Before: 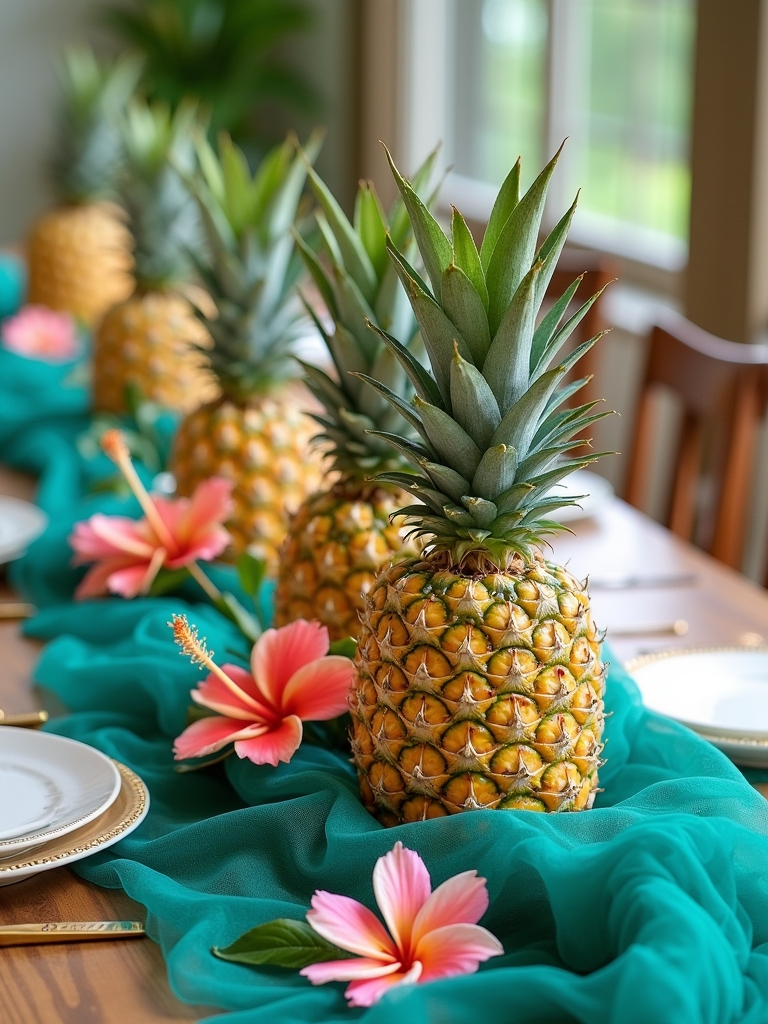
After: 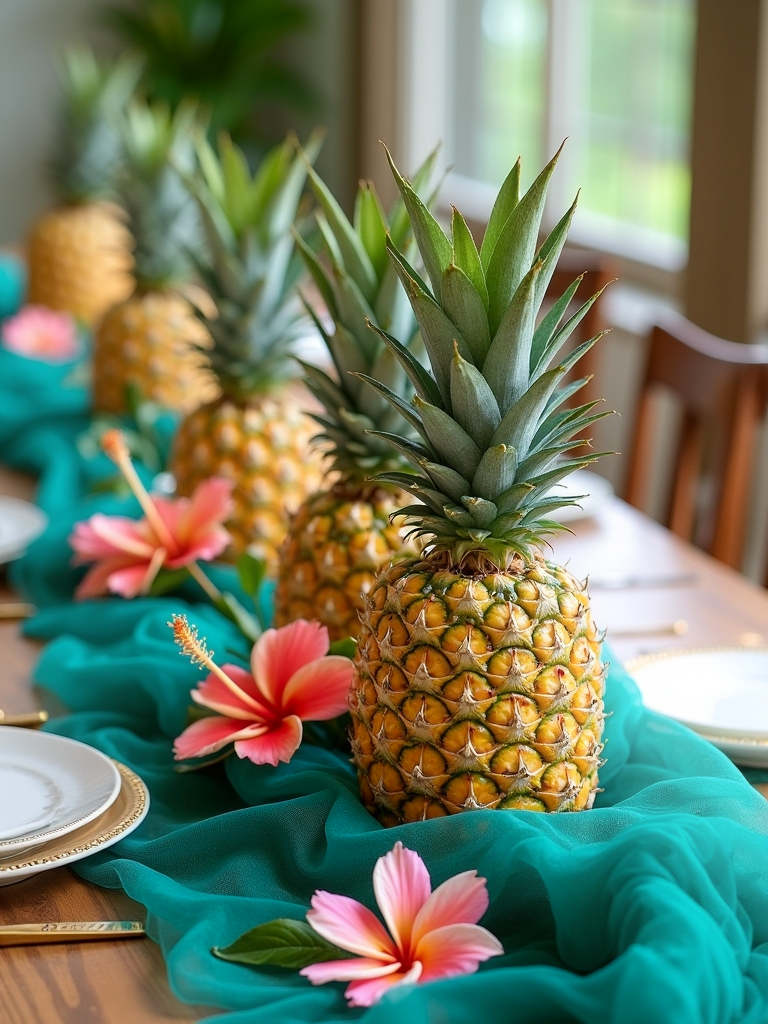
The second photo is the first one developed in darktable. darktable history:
shadows and highlights: shadows -89.73, highlights 89.18, soften with gaussian
